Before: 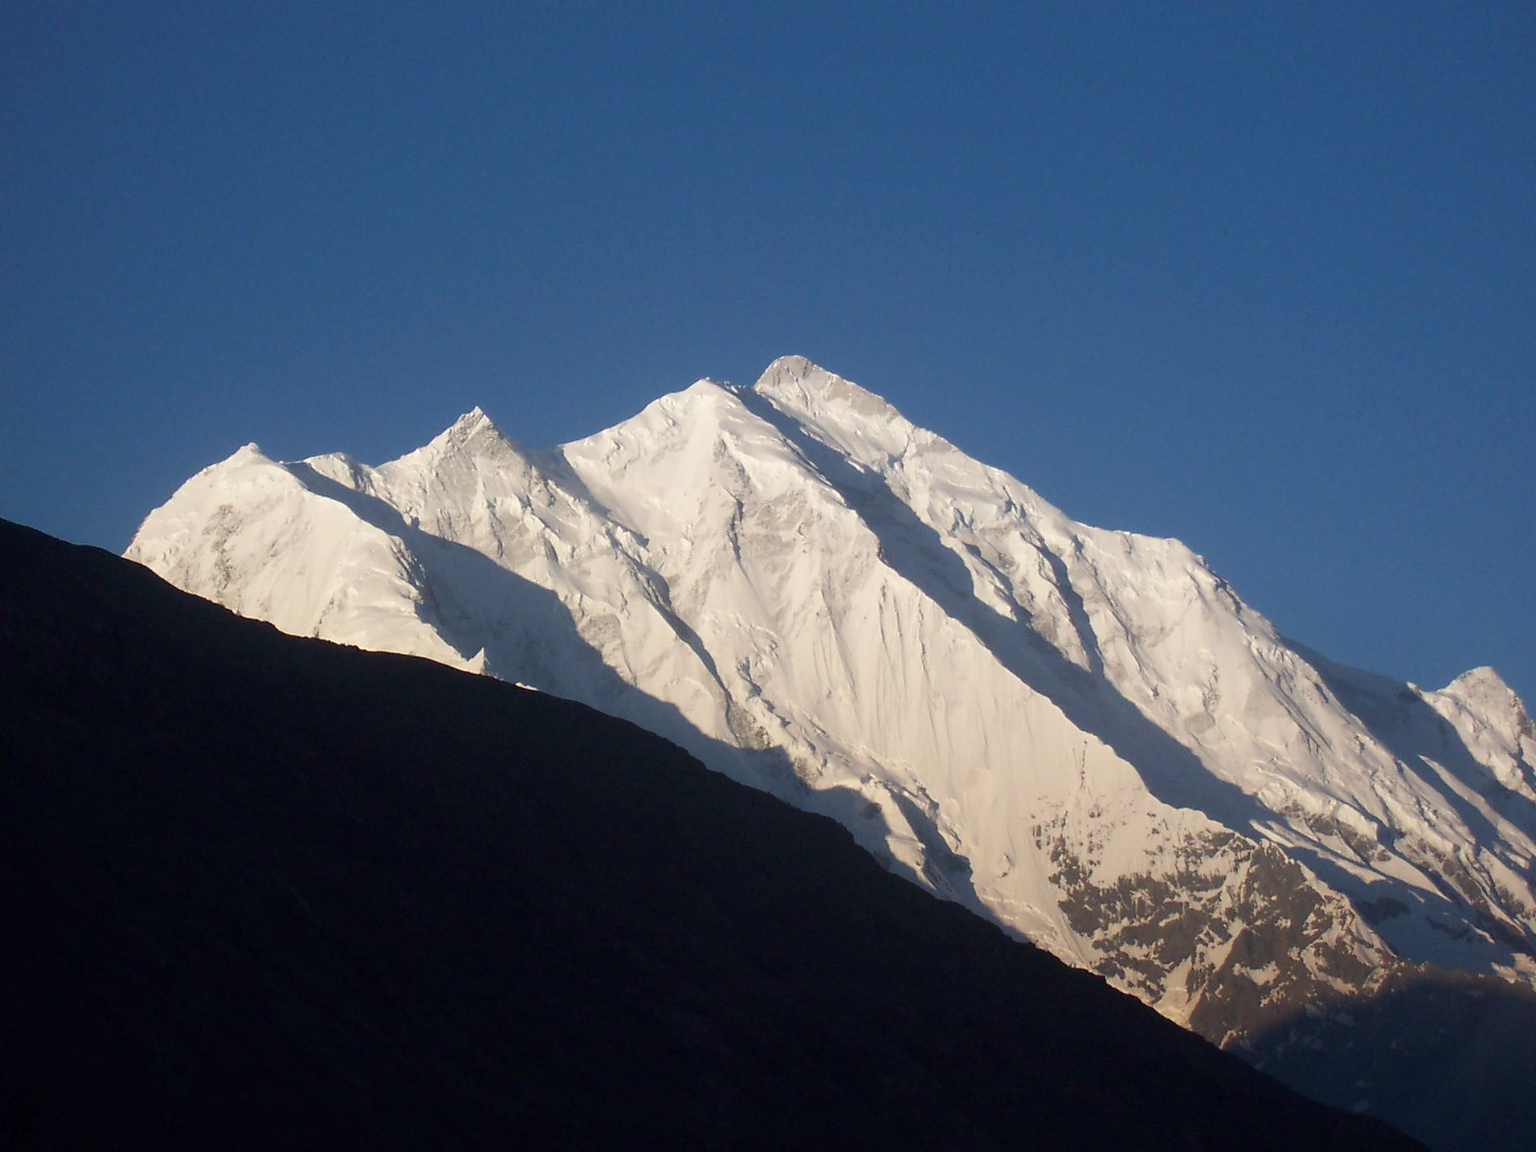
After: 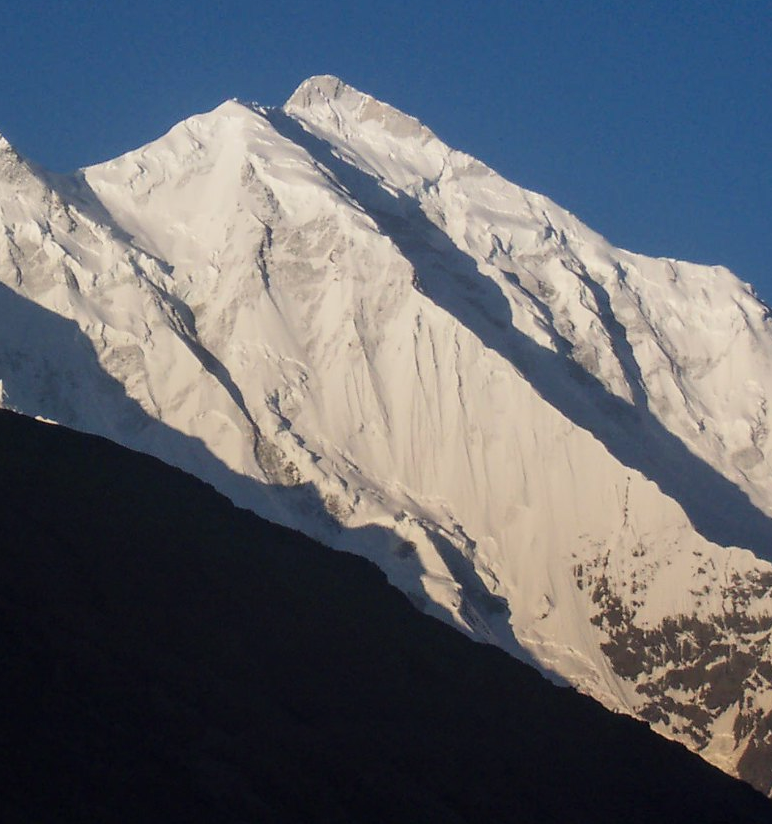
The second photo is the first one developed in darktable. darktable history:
exposure: black level correction 0, exposure -0.721 EV, compensate highlight preservation false
crop: left 31.379%, top 24.658%, right 20.326%, bottom 6.628%
contrast brightness saturation: contrast 0.2, brightness 0.16, saturation 0.22
local contrast: detail 130%
